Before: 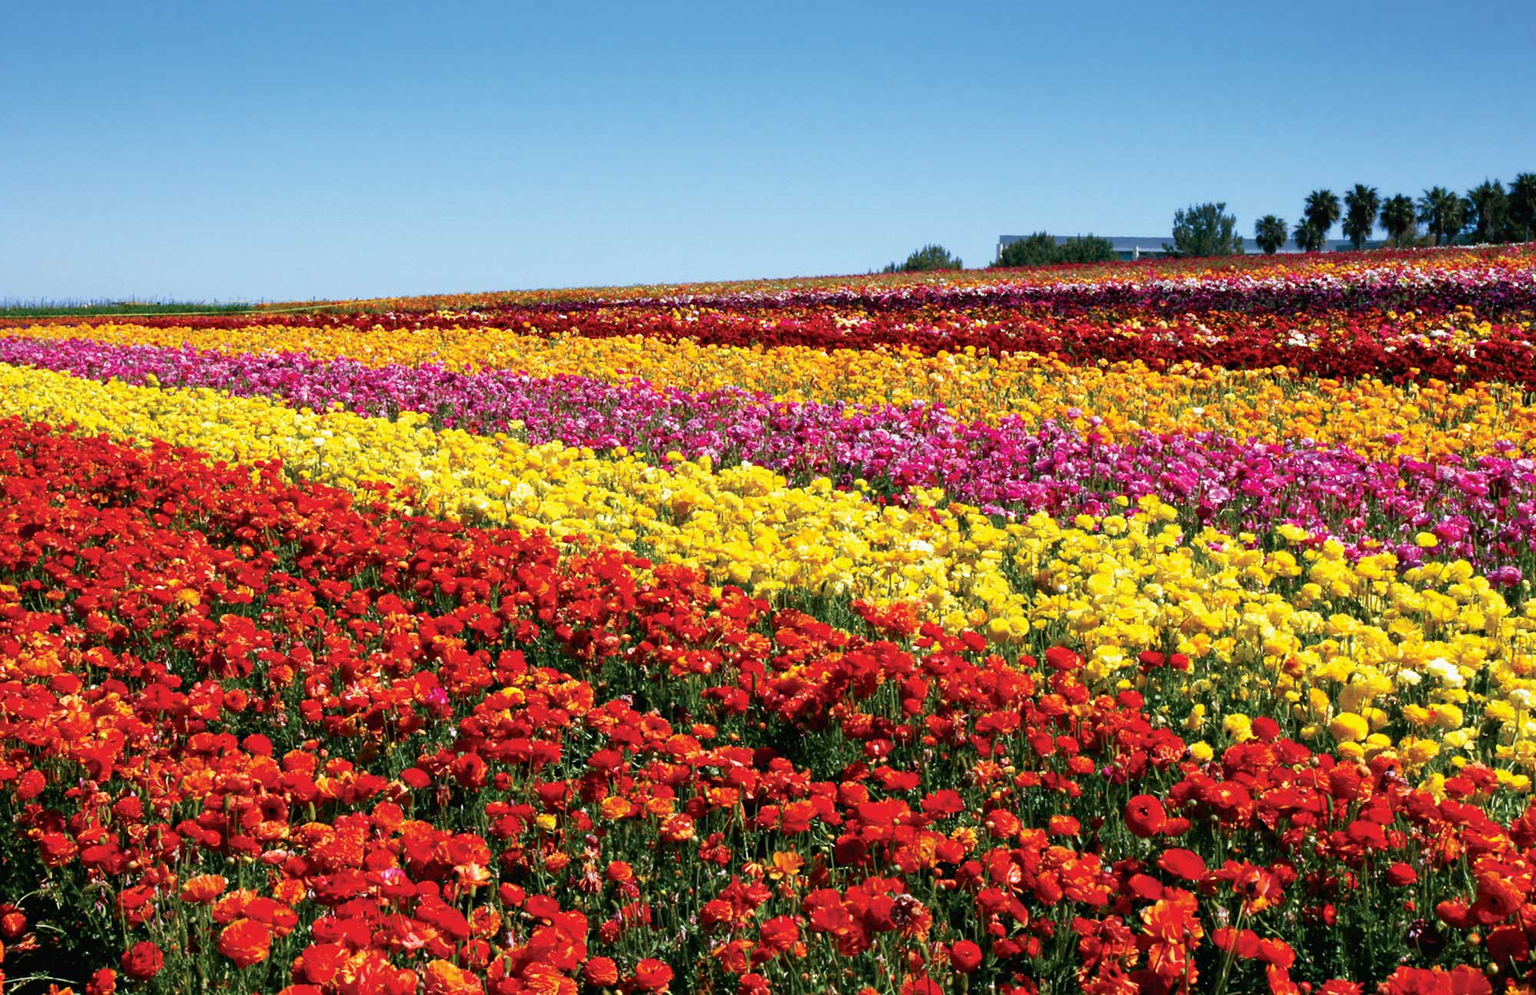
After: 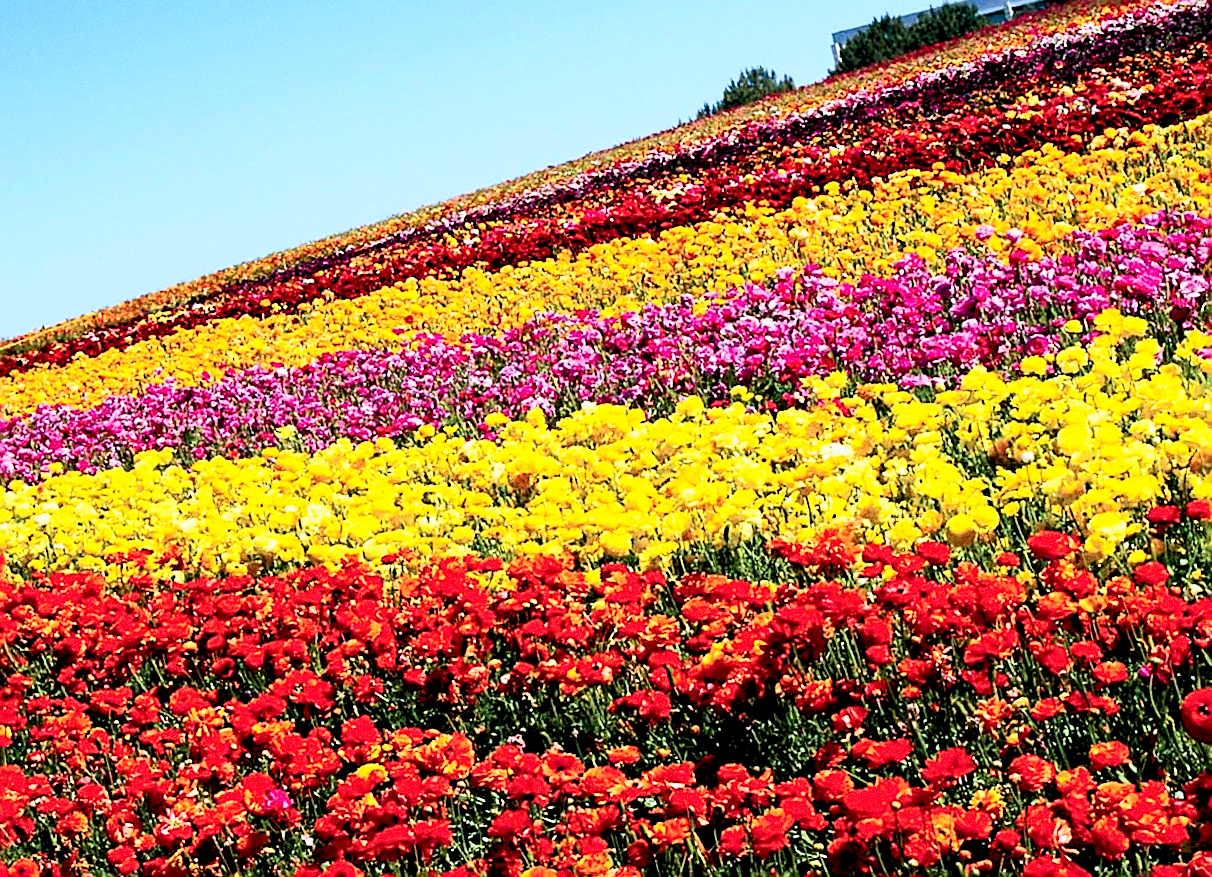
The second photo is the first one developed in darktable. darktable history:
rotate and perspective: rotation -14.8°, crop left 0.1, crop right 0.903, crop top 0.25, crop bottom 0.748
crop and rotate: left 15.446%, right 17.836%
sharpen: radius 1.685, amount 1.294
contrast brightness saturation: contrast 0.4, brightness 0.1, saturation 0.21
grain: coarseness 0.09 ISO
rgb levels: preserve colors sum RGB, levels [[0.038, 0.433, 0.934], [0, 0.5, 1], [0, 0.5, 1]]
